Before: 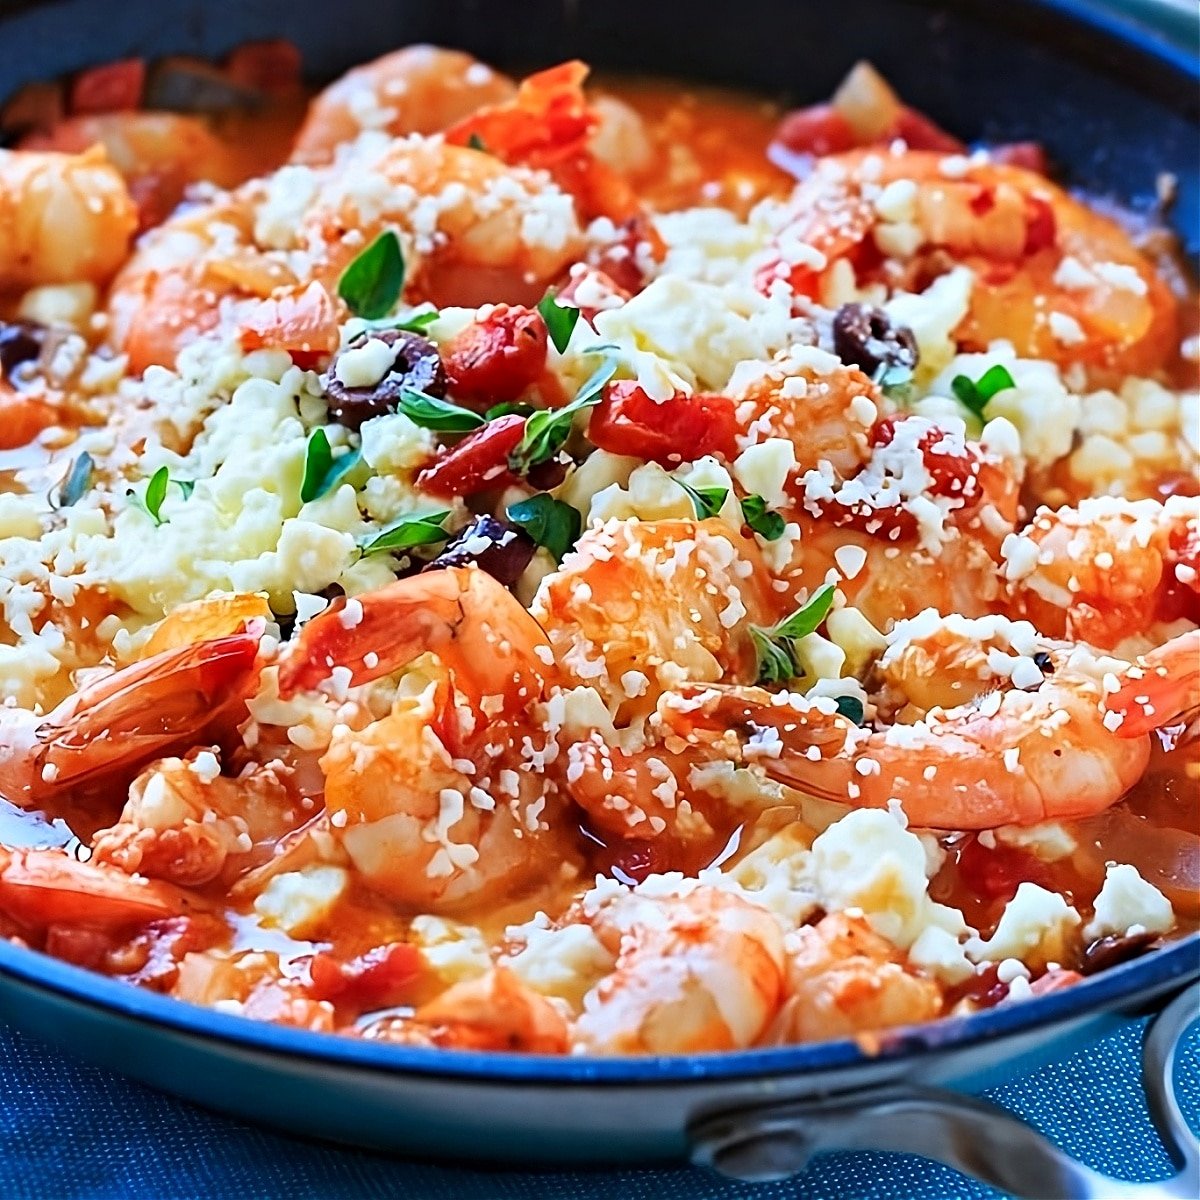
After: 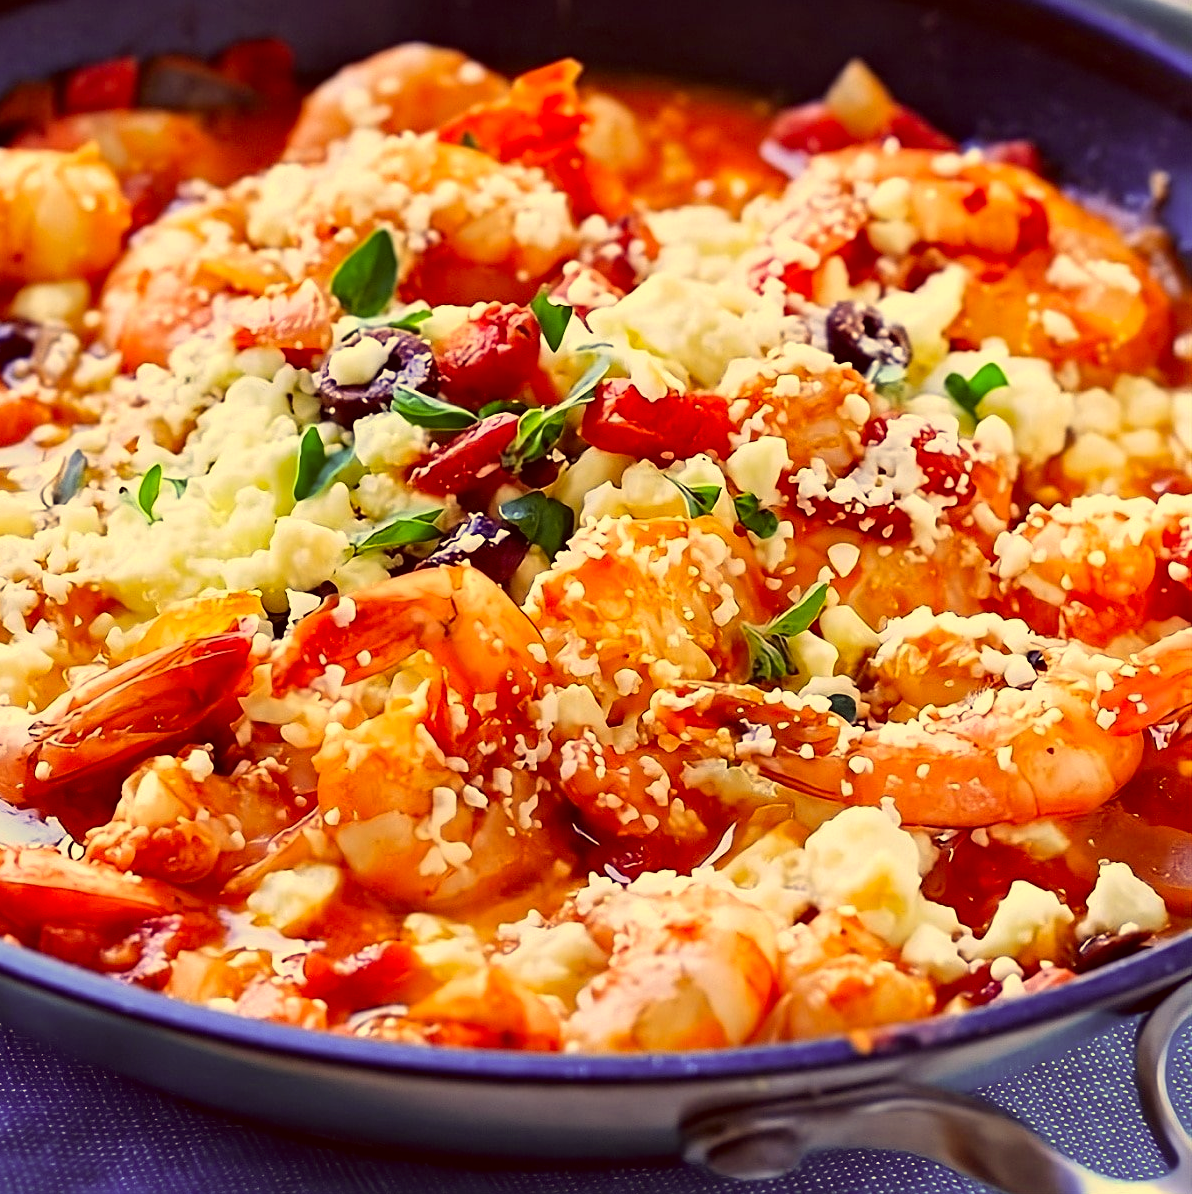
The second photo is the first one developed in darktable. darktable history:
crop and rotate: left 0.614%, top 0.179%, bottom 0.309%
color correction: highlights a* 10.12, highlights b* 39.04, shadows a* 14.62, shadows b* 3.37
